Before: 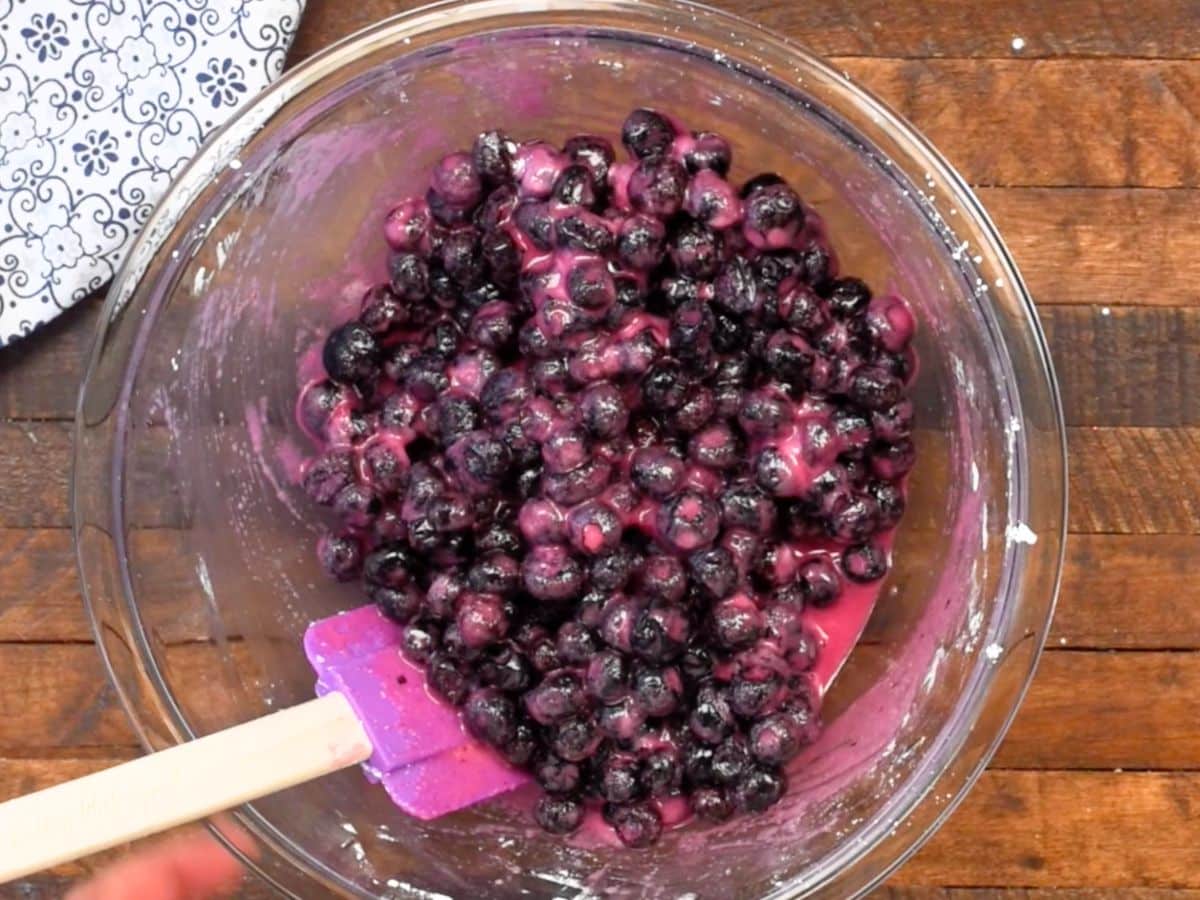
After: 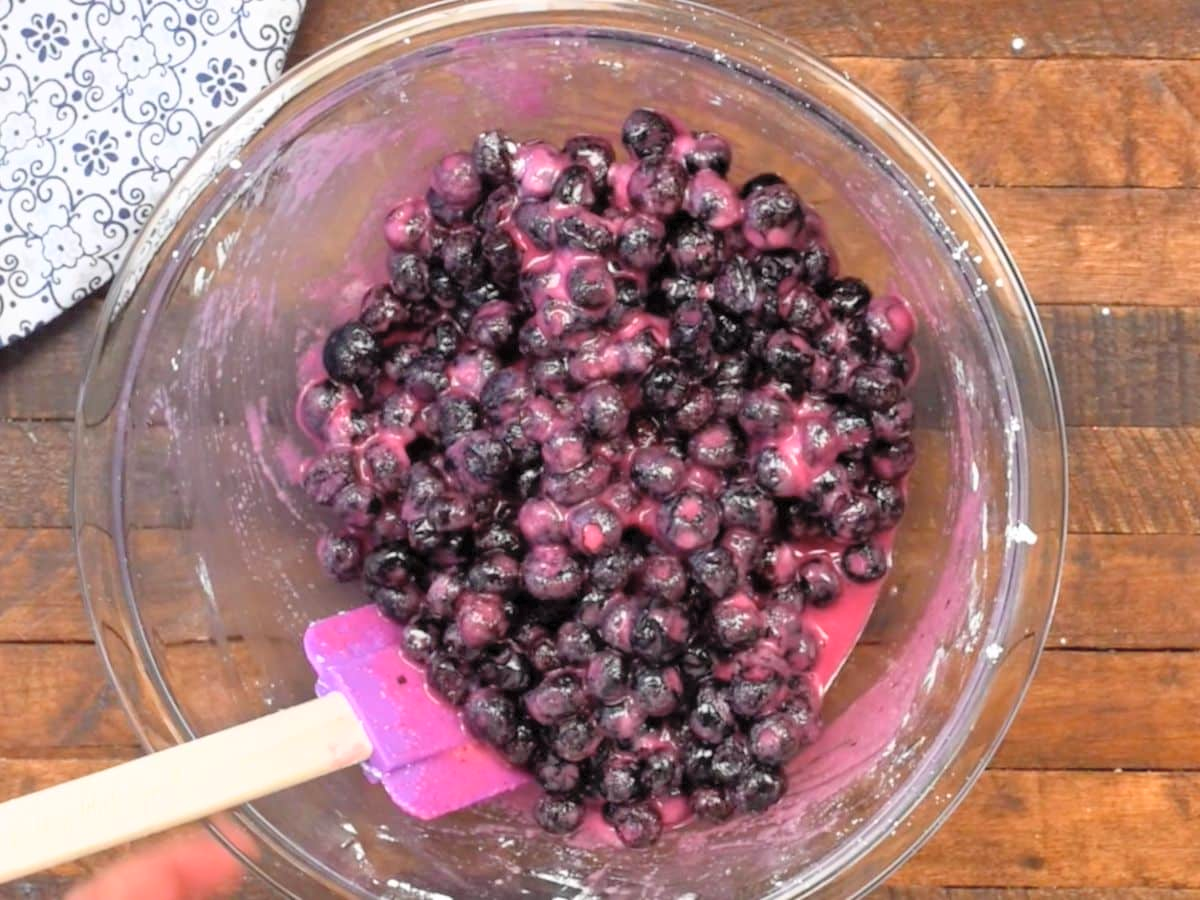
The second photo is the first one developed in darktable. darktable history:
contrast brightness saturation: brightness 0.155
